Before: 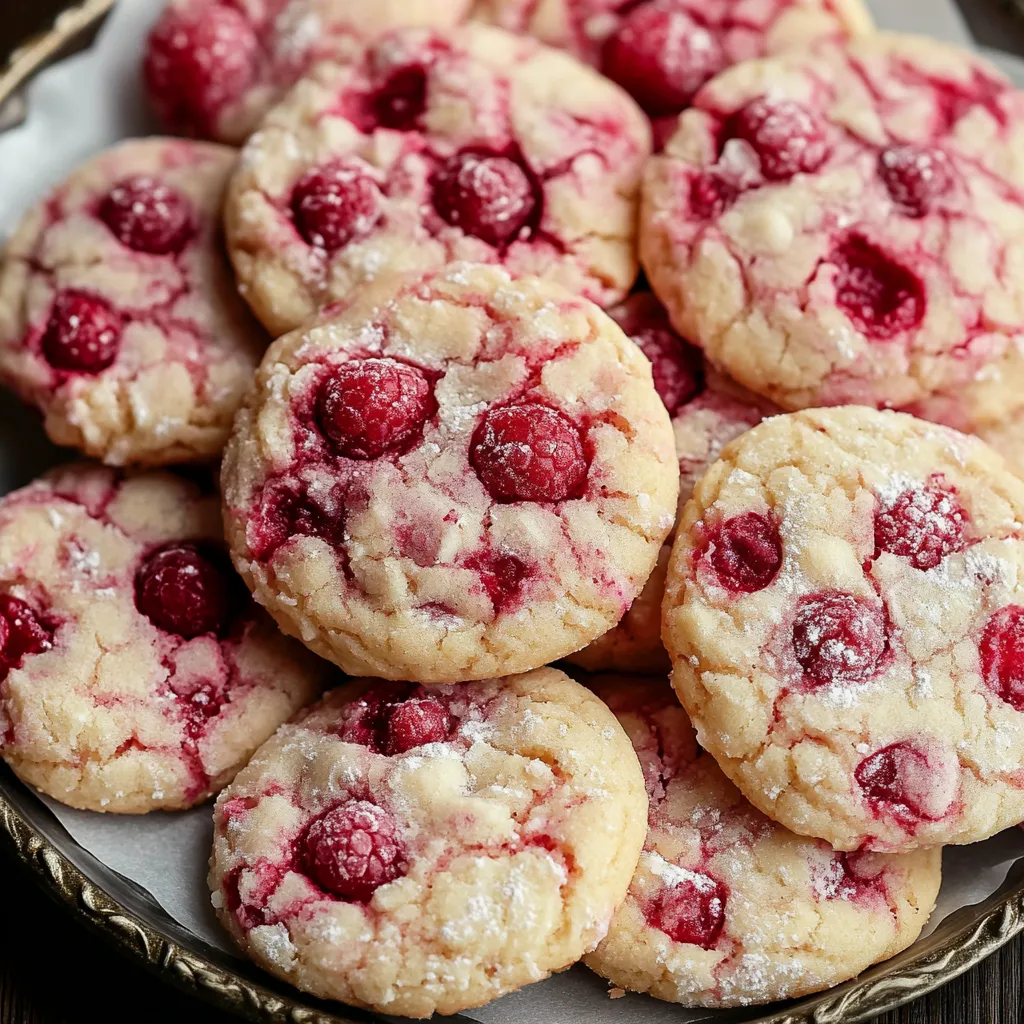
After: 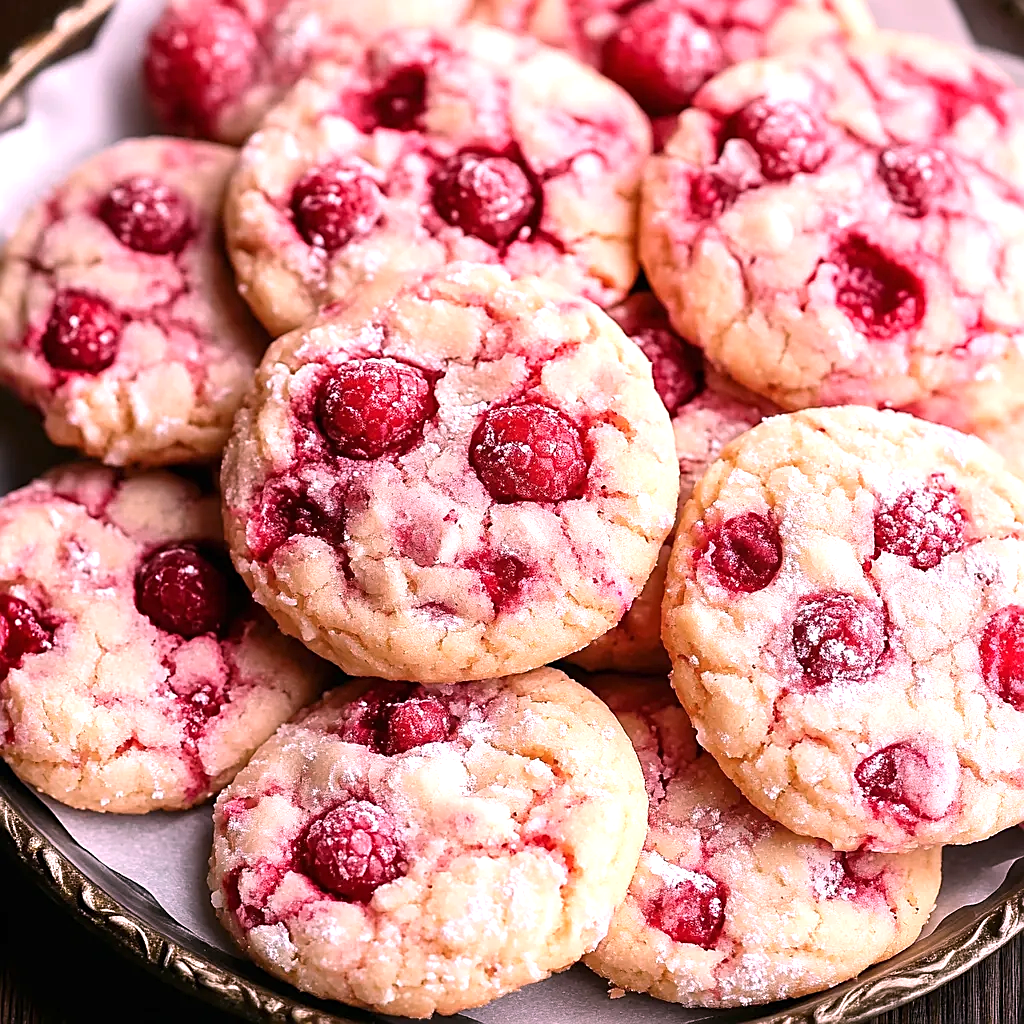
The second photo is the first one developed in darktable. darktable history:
sharpen: on, module defaults
exposure: black level correction 0, exposure 0.5 EV, compensate exposure bias true, compensate highlight preservation false
white balance: red 1.188, blue 1.11
